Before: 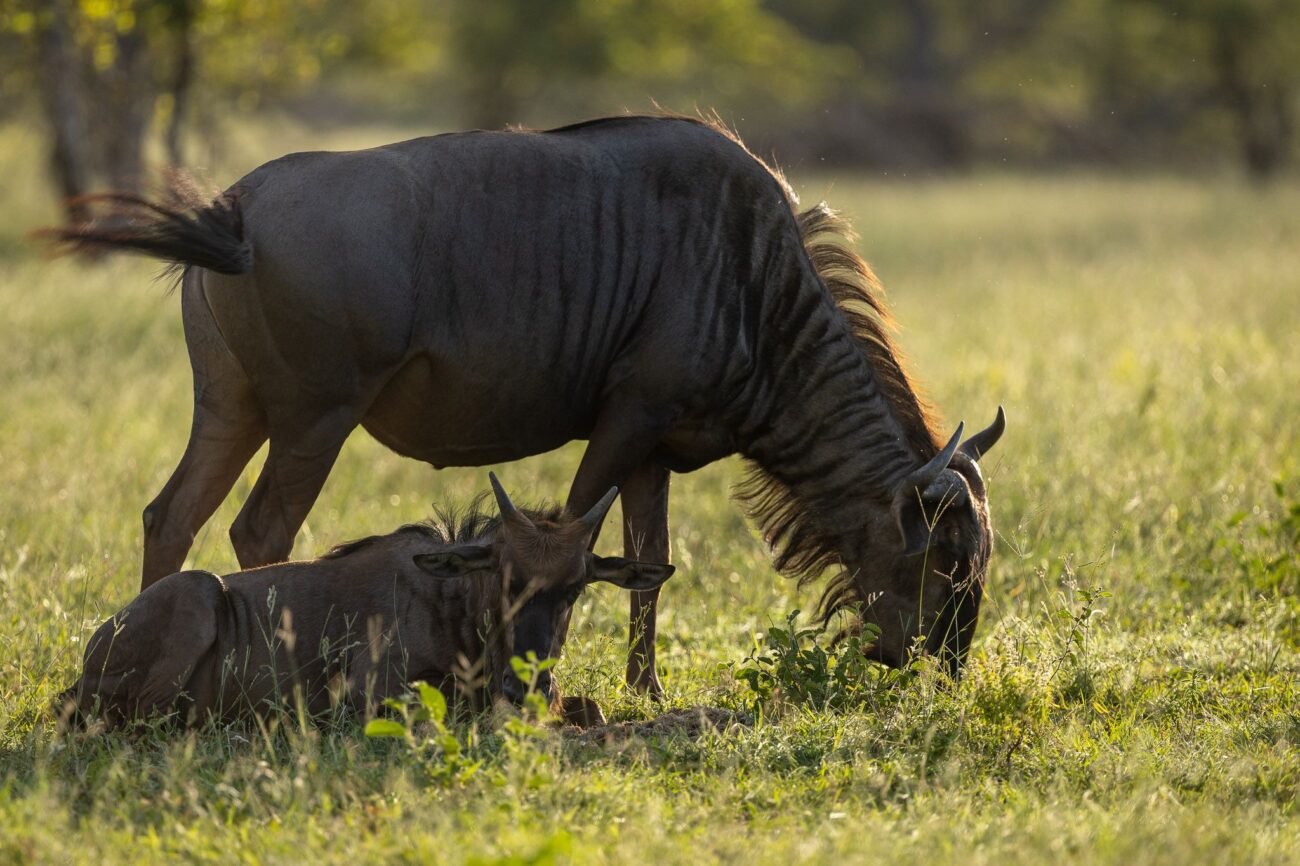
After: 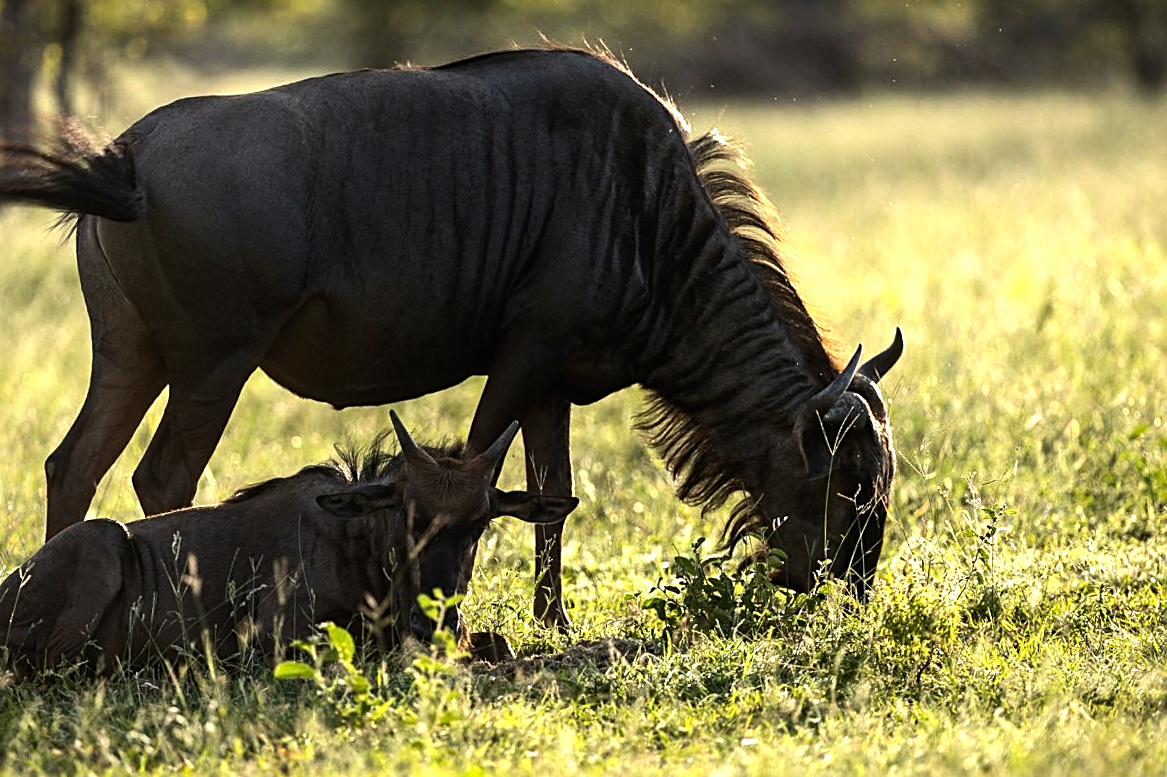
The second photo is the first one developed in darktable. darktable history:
tone equalizer: -8 EV -1.08 EV, -7 EV -1.01 EV, -6 EV -0.867 EV, -5 EV -0.578 EV, -3 EV 0.578 EV, -2 EV 0.867 EV, -1 EV 1.01 EV, +0 EV 1.08 EV, edges refinement/feathering 500, mask exposure compensation -1.57 EV, preserve details no
sharpen: amount 0.575
crop and rotate: angle 1.96°, left 5.673%, top 5.673%
